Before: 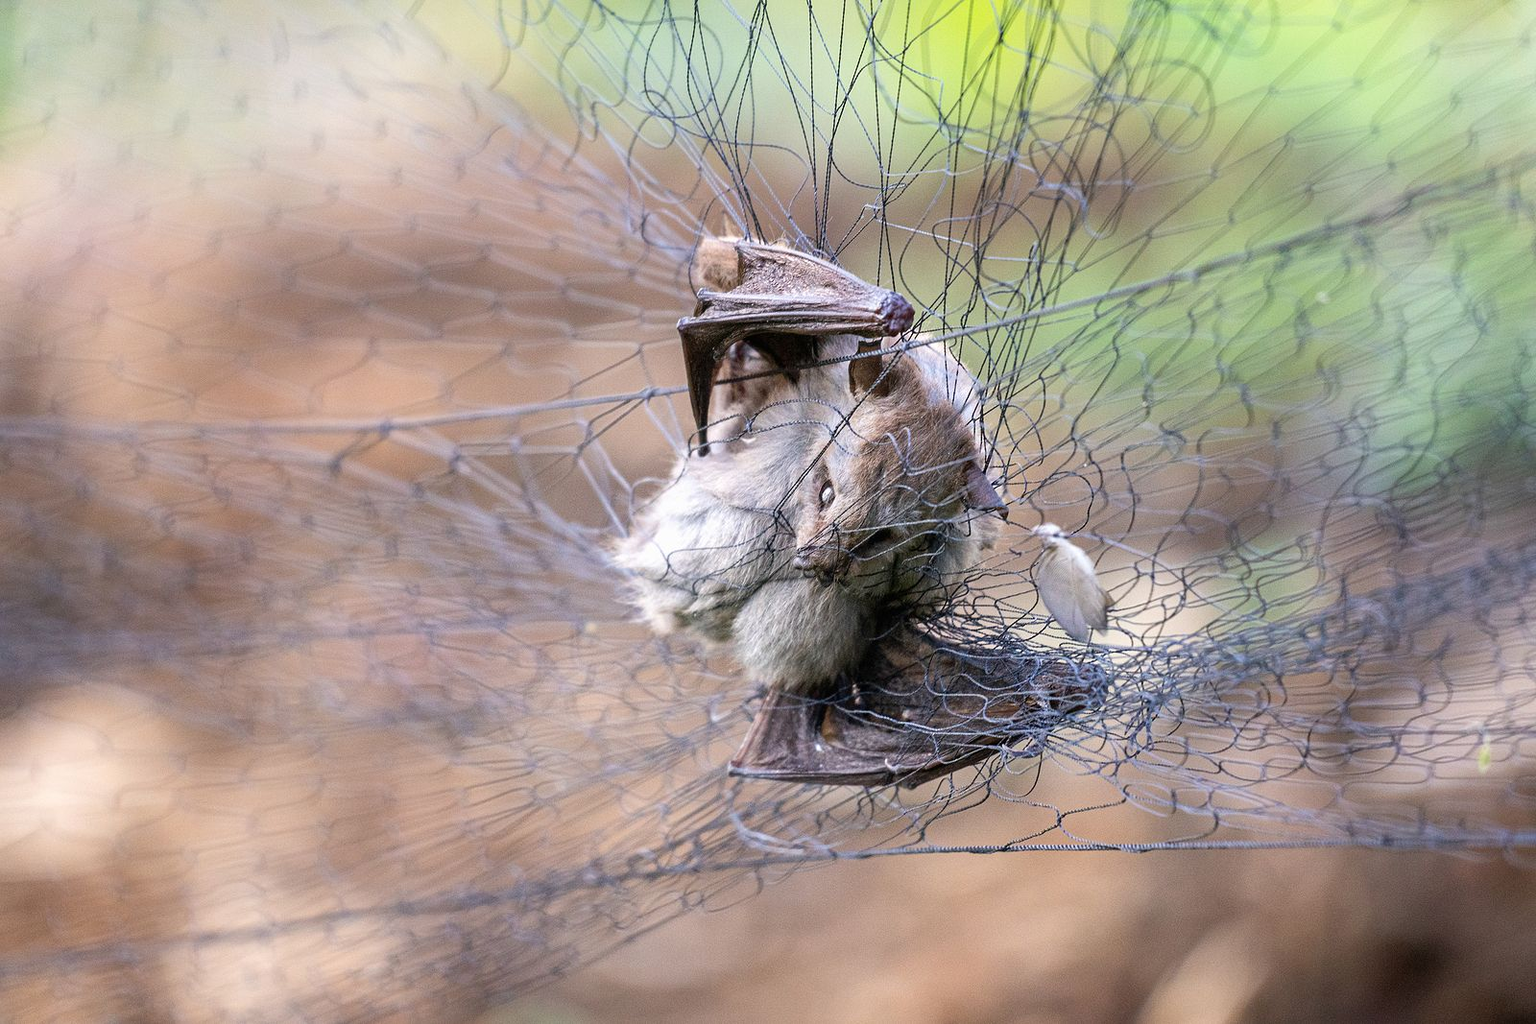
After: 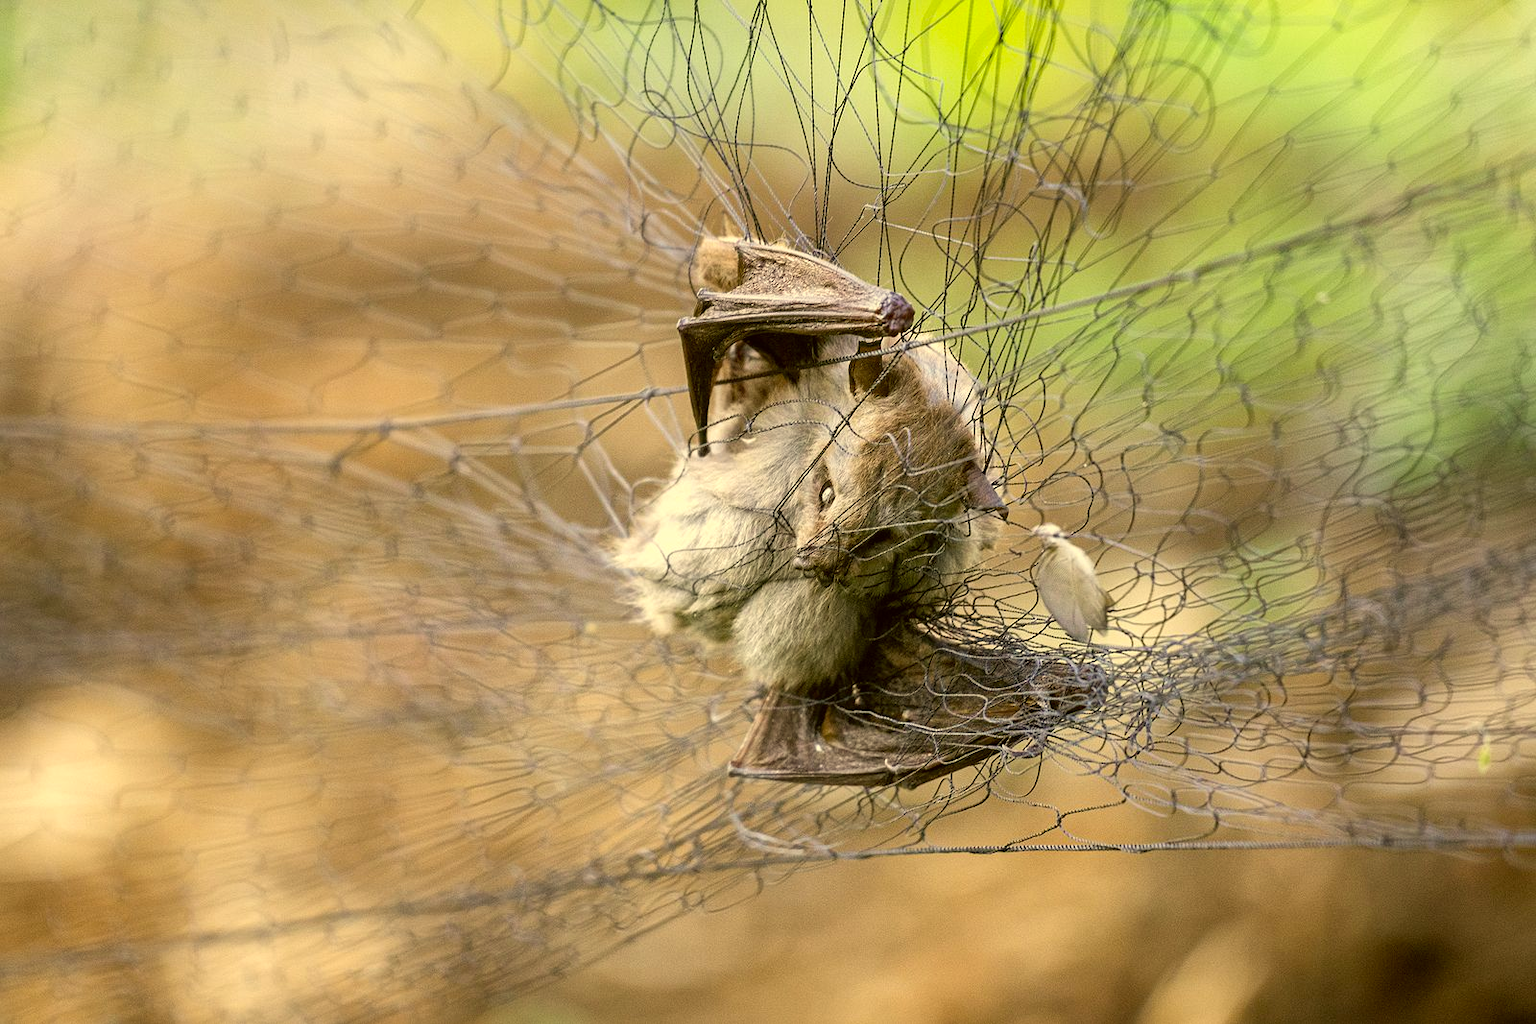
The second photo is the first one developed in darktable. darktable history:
color correction: highlights a* 0.162, highlights b* 29.53, shadows a* -0.162, shadows b* 21.09
local contrast: mode bilateral grid, contrast 10, coarseness 25, detail 115%, midtone range 0.2
